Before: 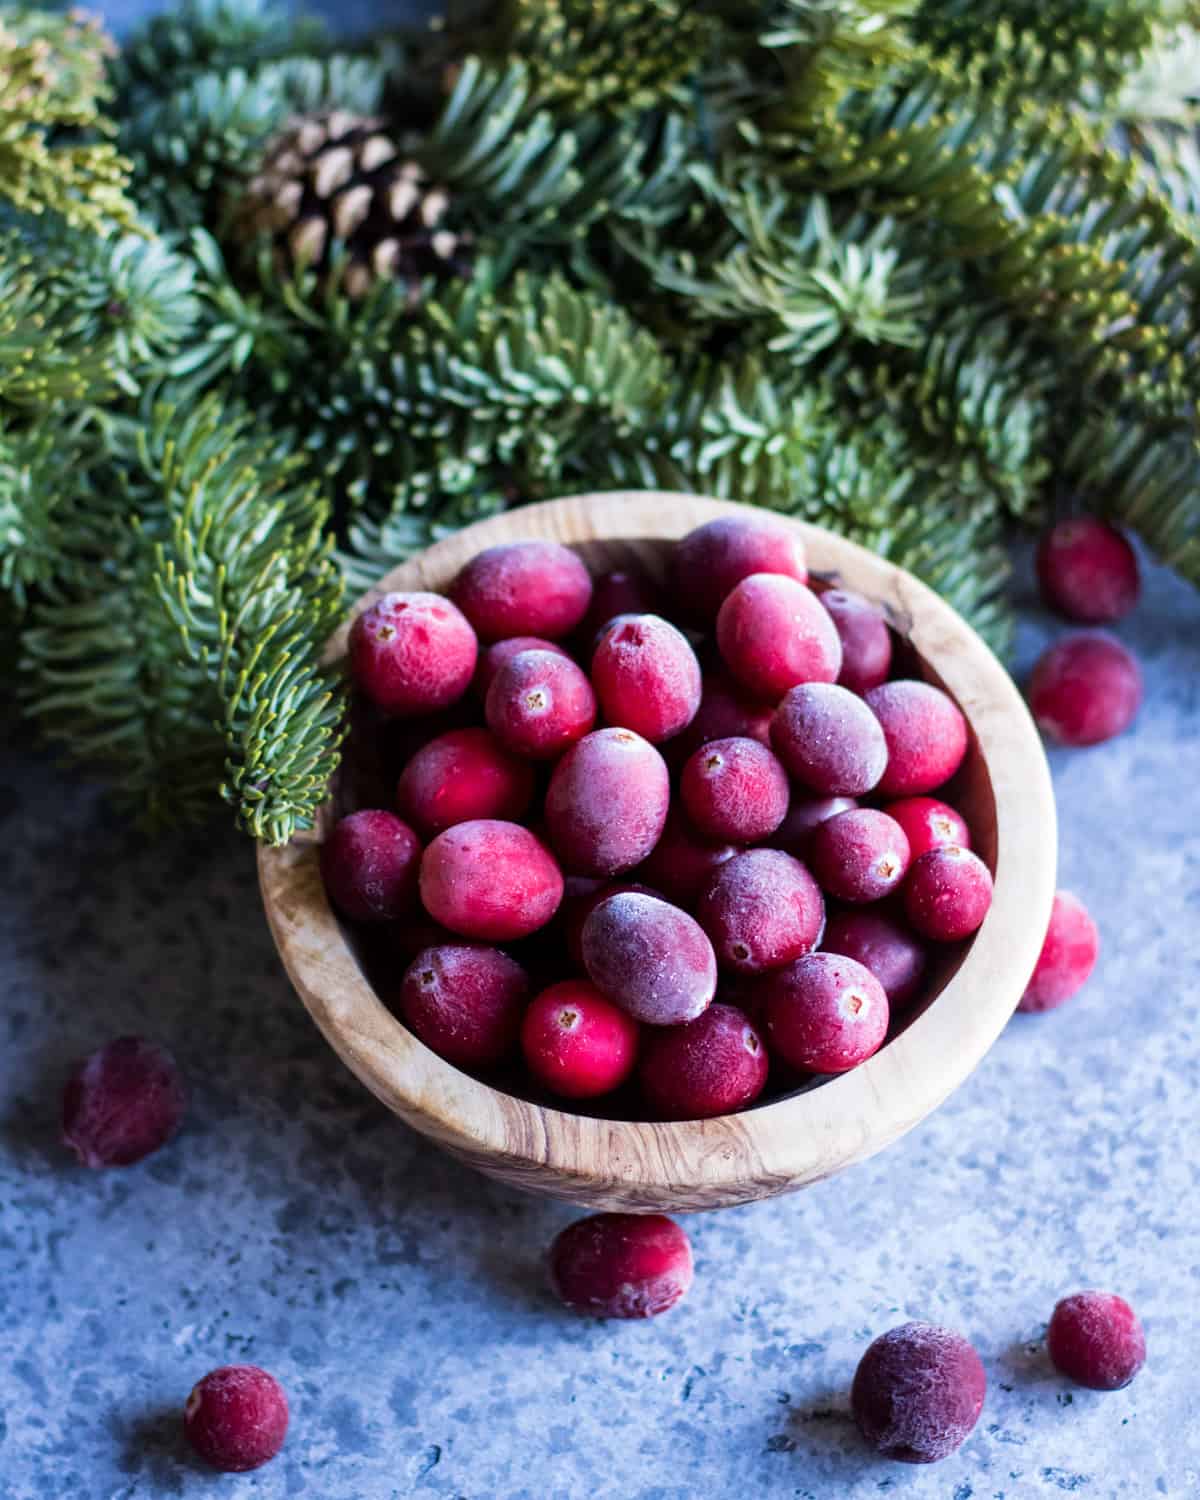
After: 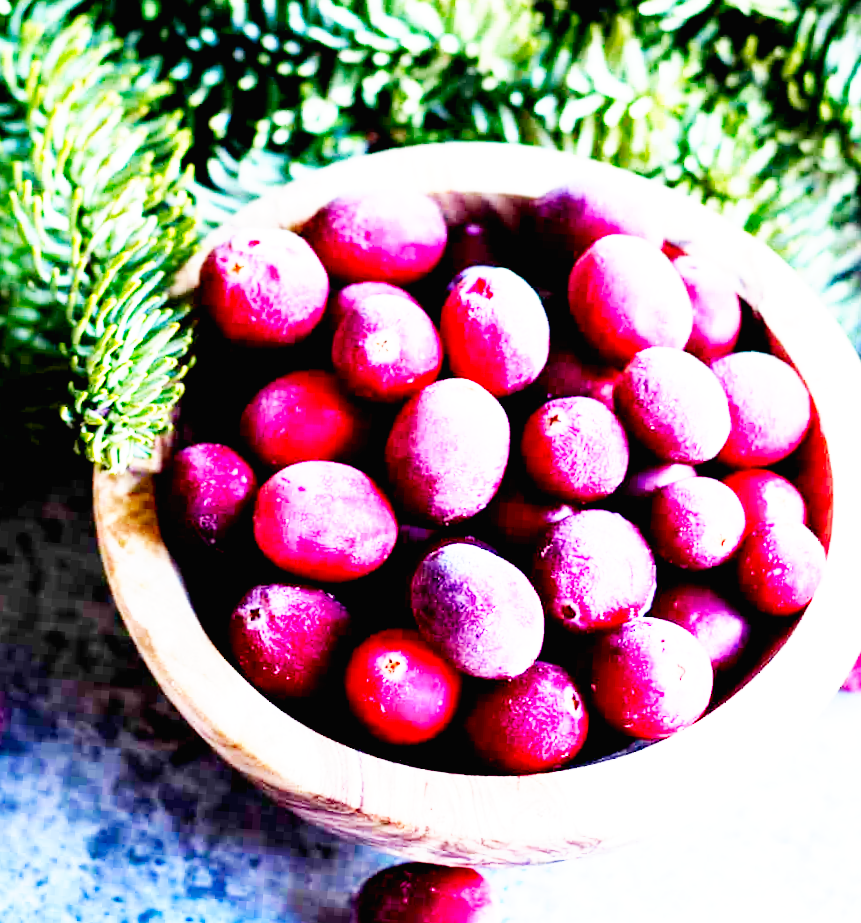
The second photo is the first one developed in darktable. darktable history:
crop and rotate: angle -4.09°, left 9.902%, top 21.09%, right 12.104%, bottom 12.018%
exposure: black level correction 0.008, exposure 1.415 EV, compensate highlight preservation false
contrast brightness saturation: contrast -0.02, brightness -0.012, saturation 0.044
base curve: curves: ch0 [(0, 0) (0.007, 0.004) (0.027, 0.03) (0.046, 0.07) (0.207, 0.54) (0.442, 0.872) (0.673, 0.972) (1, 1)], preserve colors none
color balance rgb: perceptual saturation grading › global saturation 2.61%, global vibrance 16.809%, saturation formula JzAzBz (2021)
